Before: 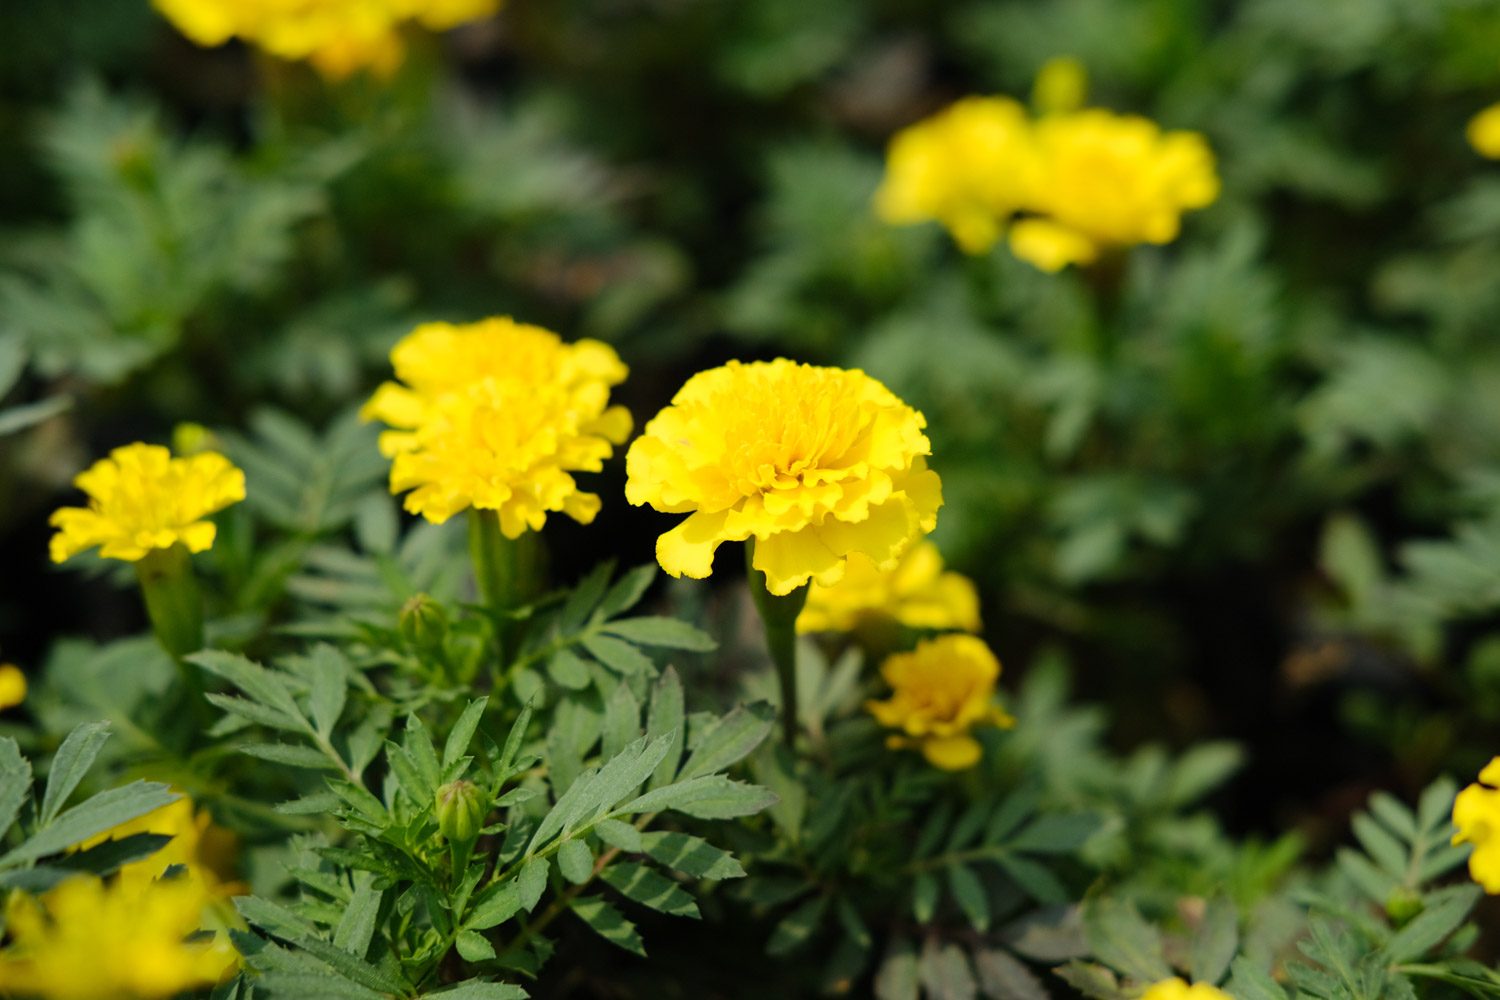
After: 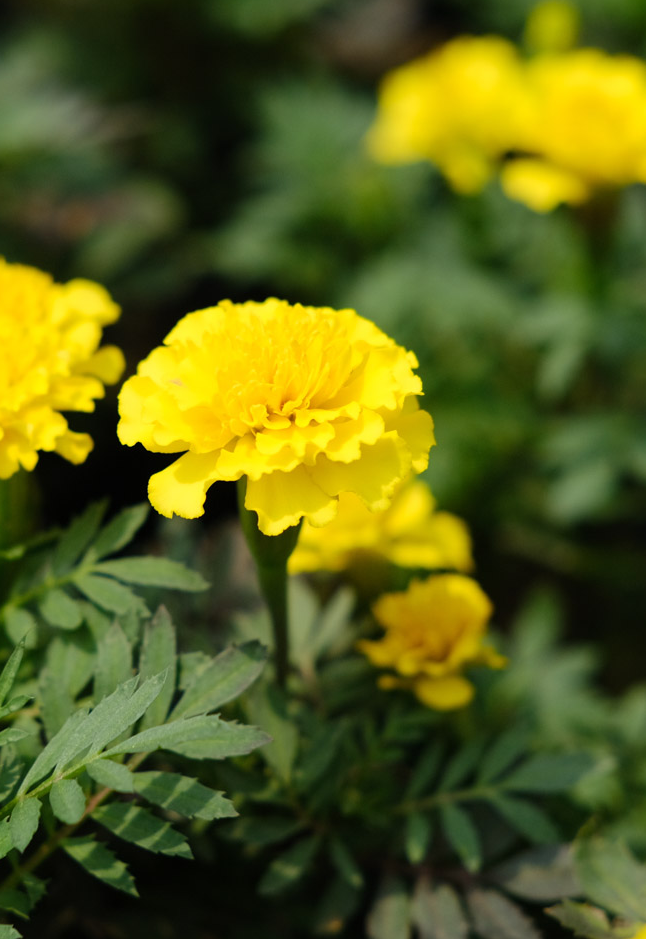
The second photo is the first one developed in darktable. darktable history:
crop: left 33.908%, top 6.051%, right 22.998%
